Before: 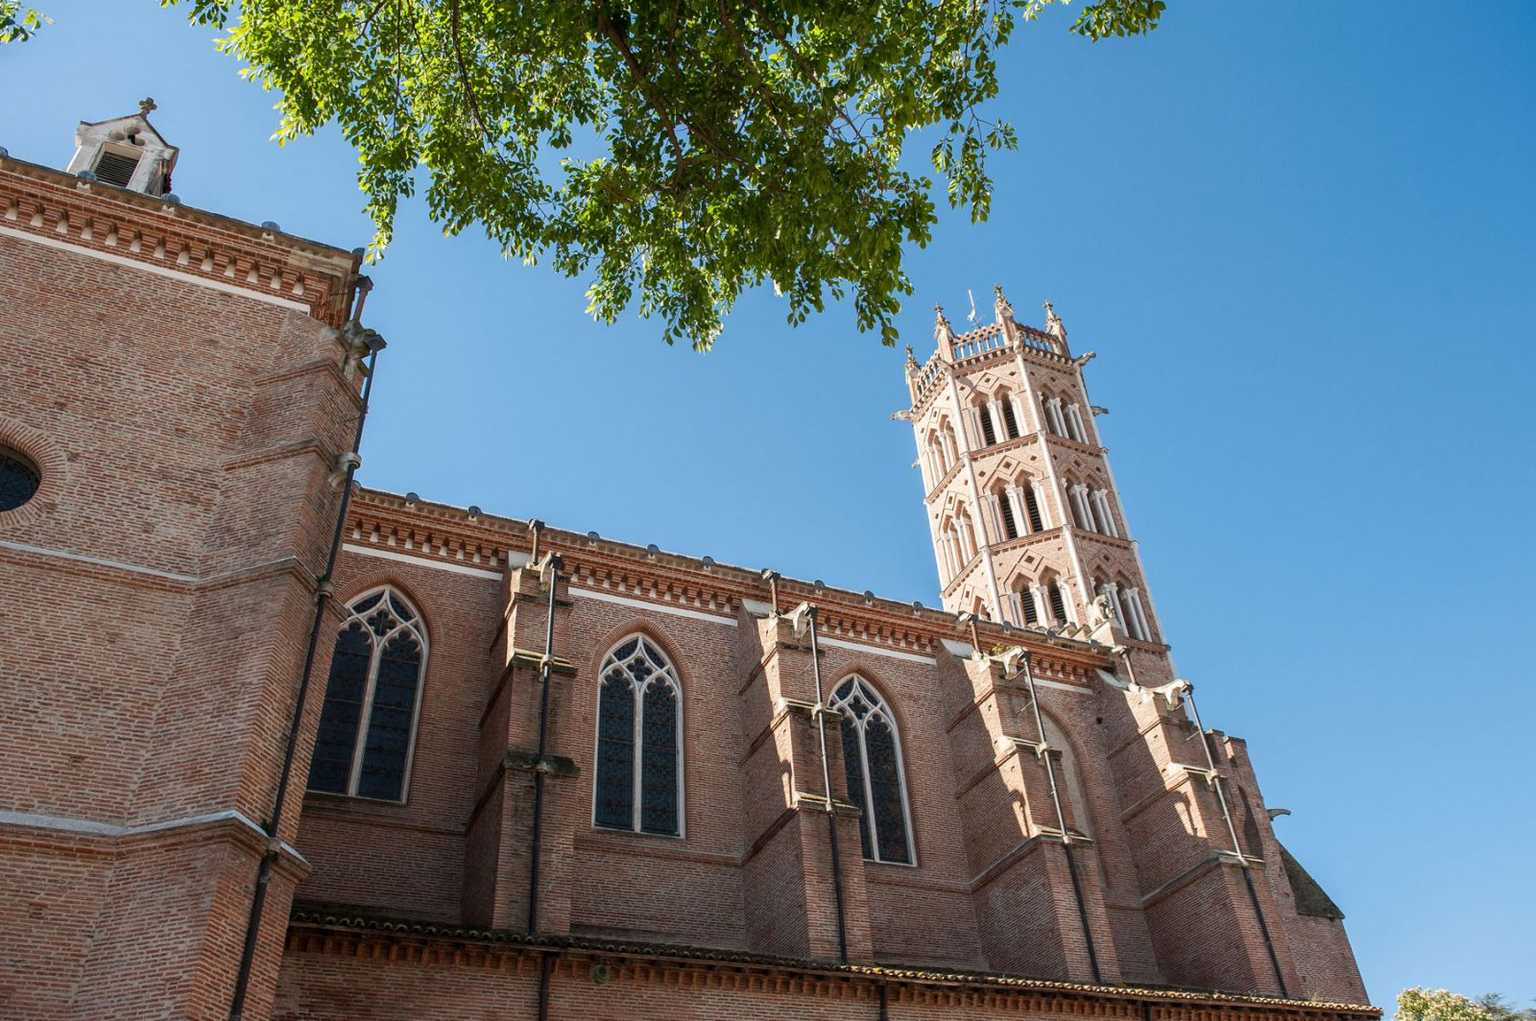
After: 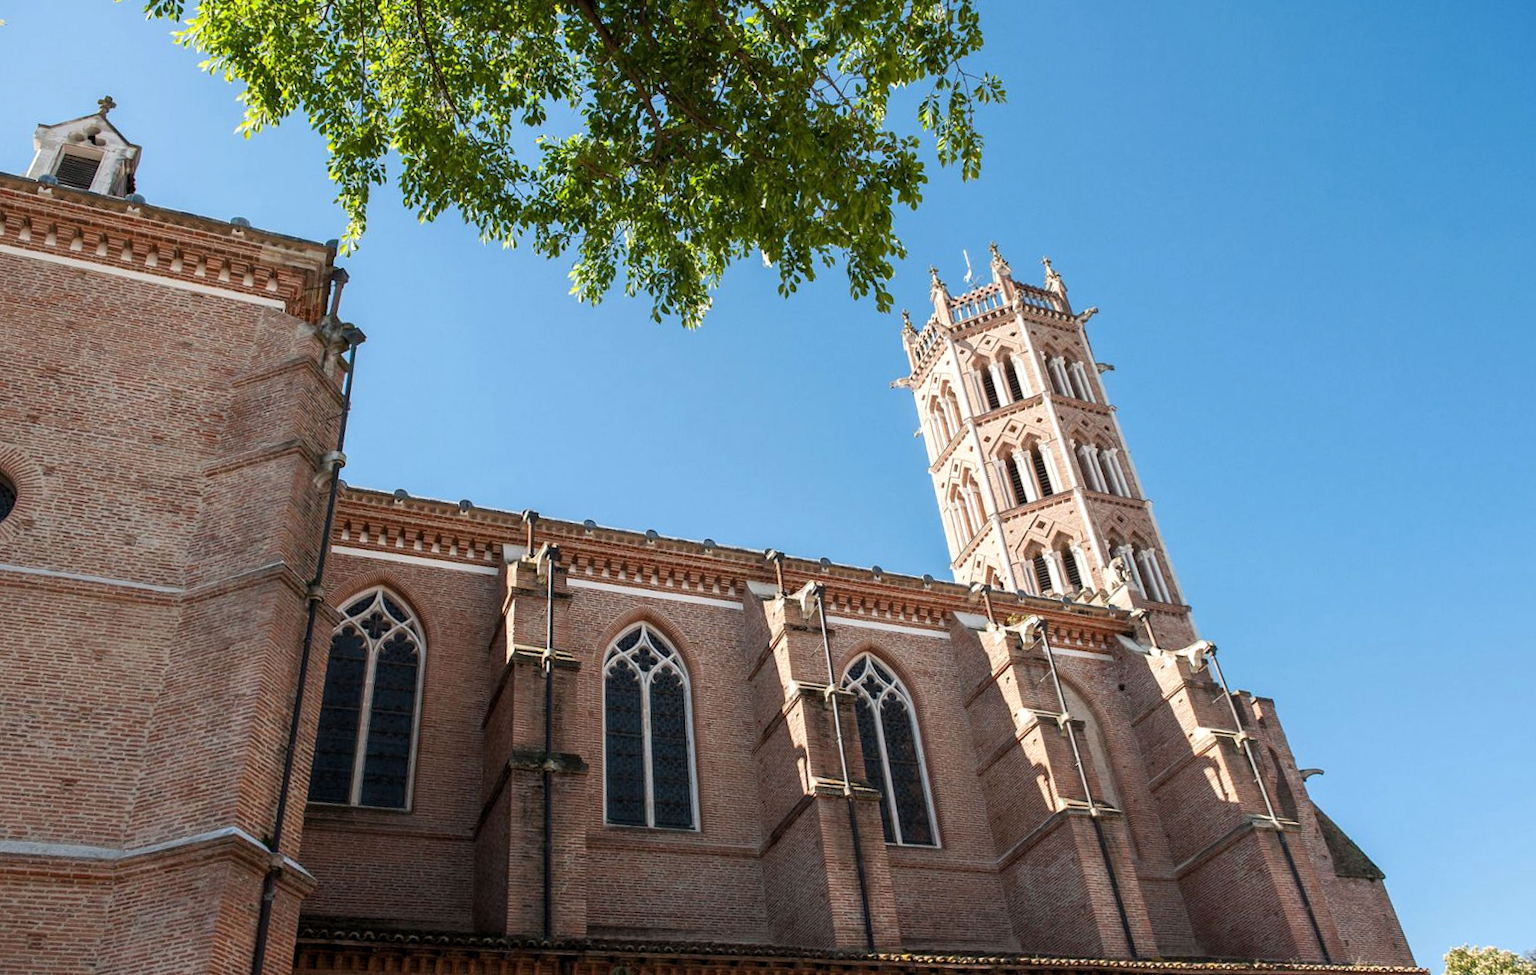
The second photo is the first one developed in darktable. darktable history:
rotate and perspective: rotation -3°, crop left 0.031, crop right 0.968, crop top 0.07, crop bottom 0.93
levels: levels [0.016, 0.484, 0.953]
